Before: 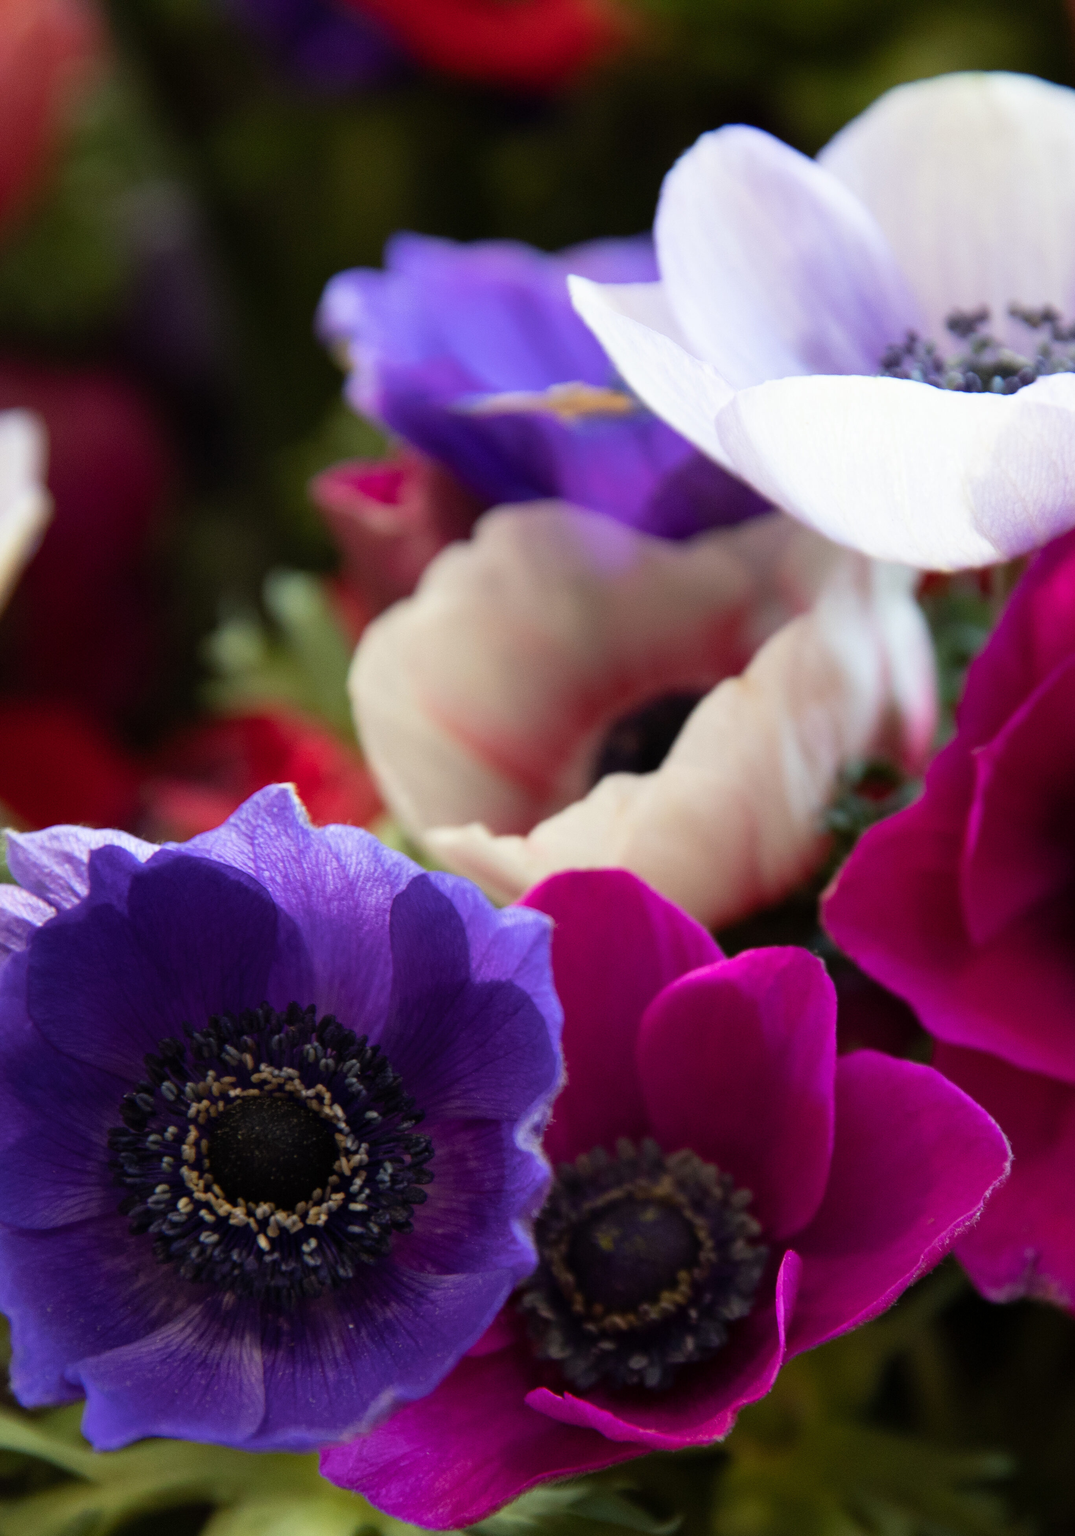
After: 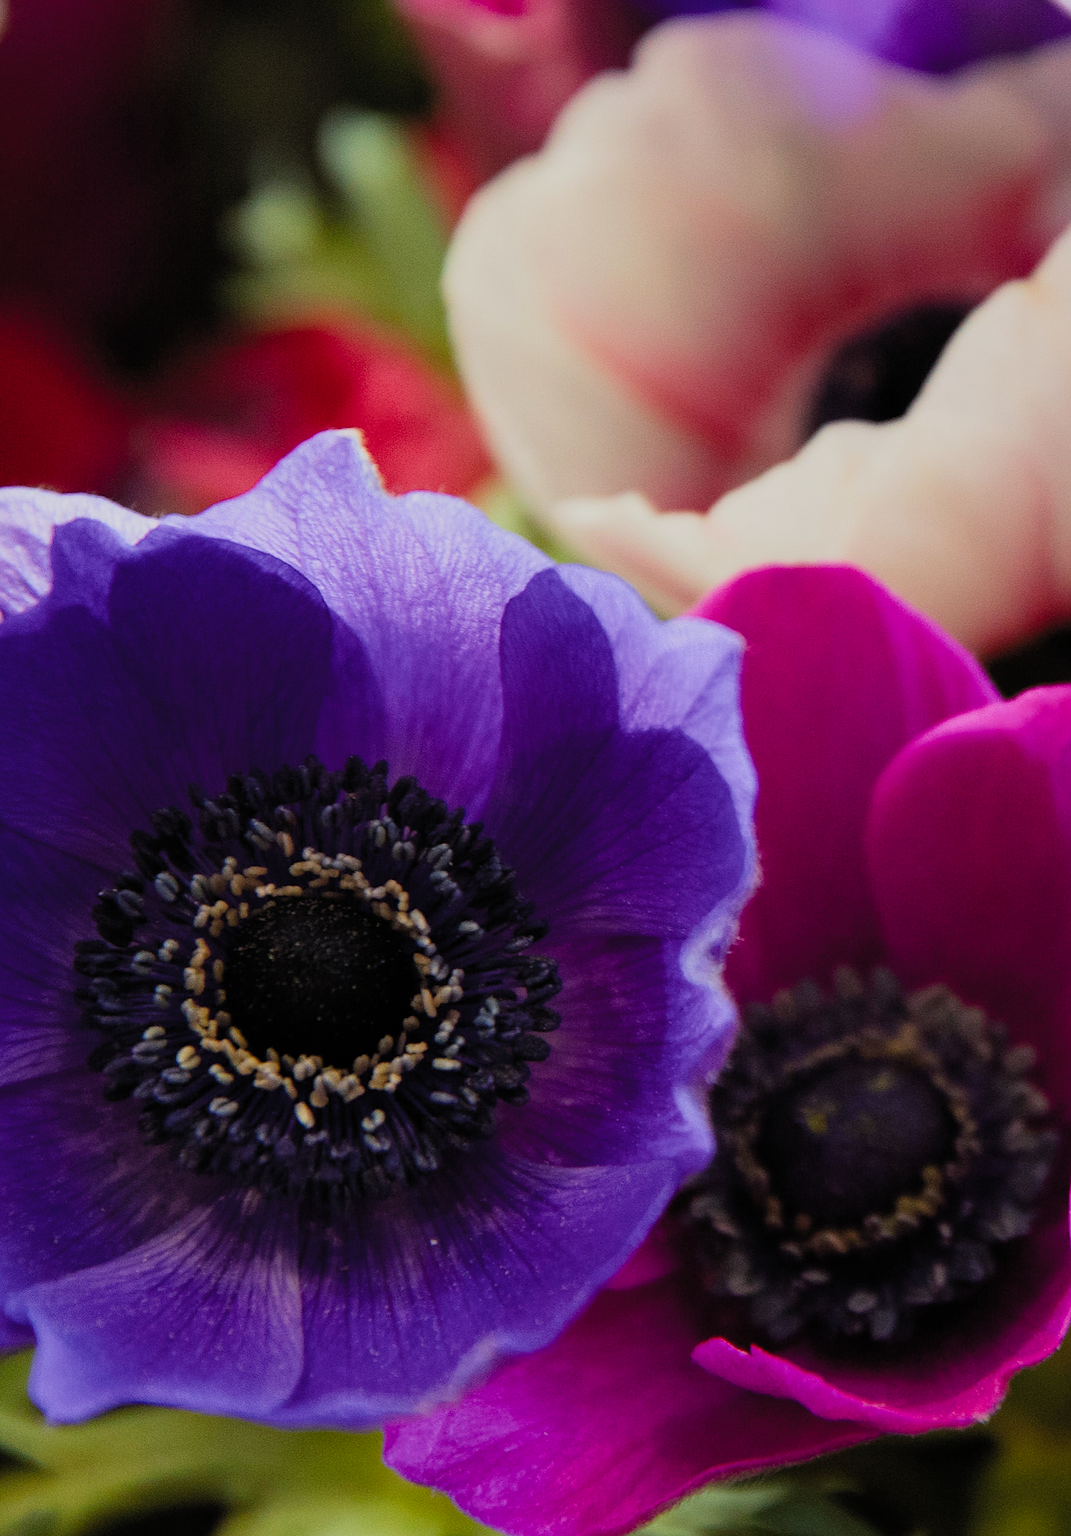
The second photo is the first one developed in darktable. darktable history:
crop and rotate: angle -0.81°, left 4.063%, top 31.715%, right 27.868%
color balance rgb: shadows lift › chroma 3.101%, shadows lift › hue 278.6°, perceptual saturation grading › global saturation 19.693%, perceptual brilliance grading › global brilliance 11.72%, global vibrance 9.742%
exposure: compensate exposure bias true, compensate highlight preservation false
filmic rgb: black relative exposure -7.65 EV, white relative exposure 4.56 EV, hardness 3.61, color science v5 (2021), contrast in shadows safe, contrast in highlights safe
sharpen: on, module defaults
